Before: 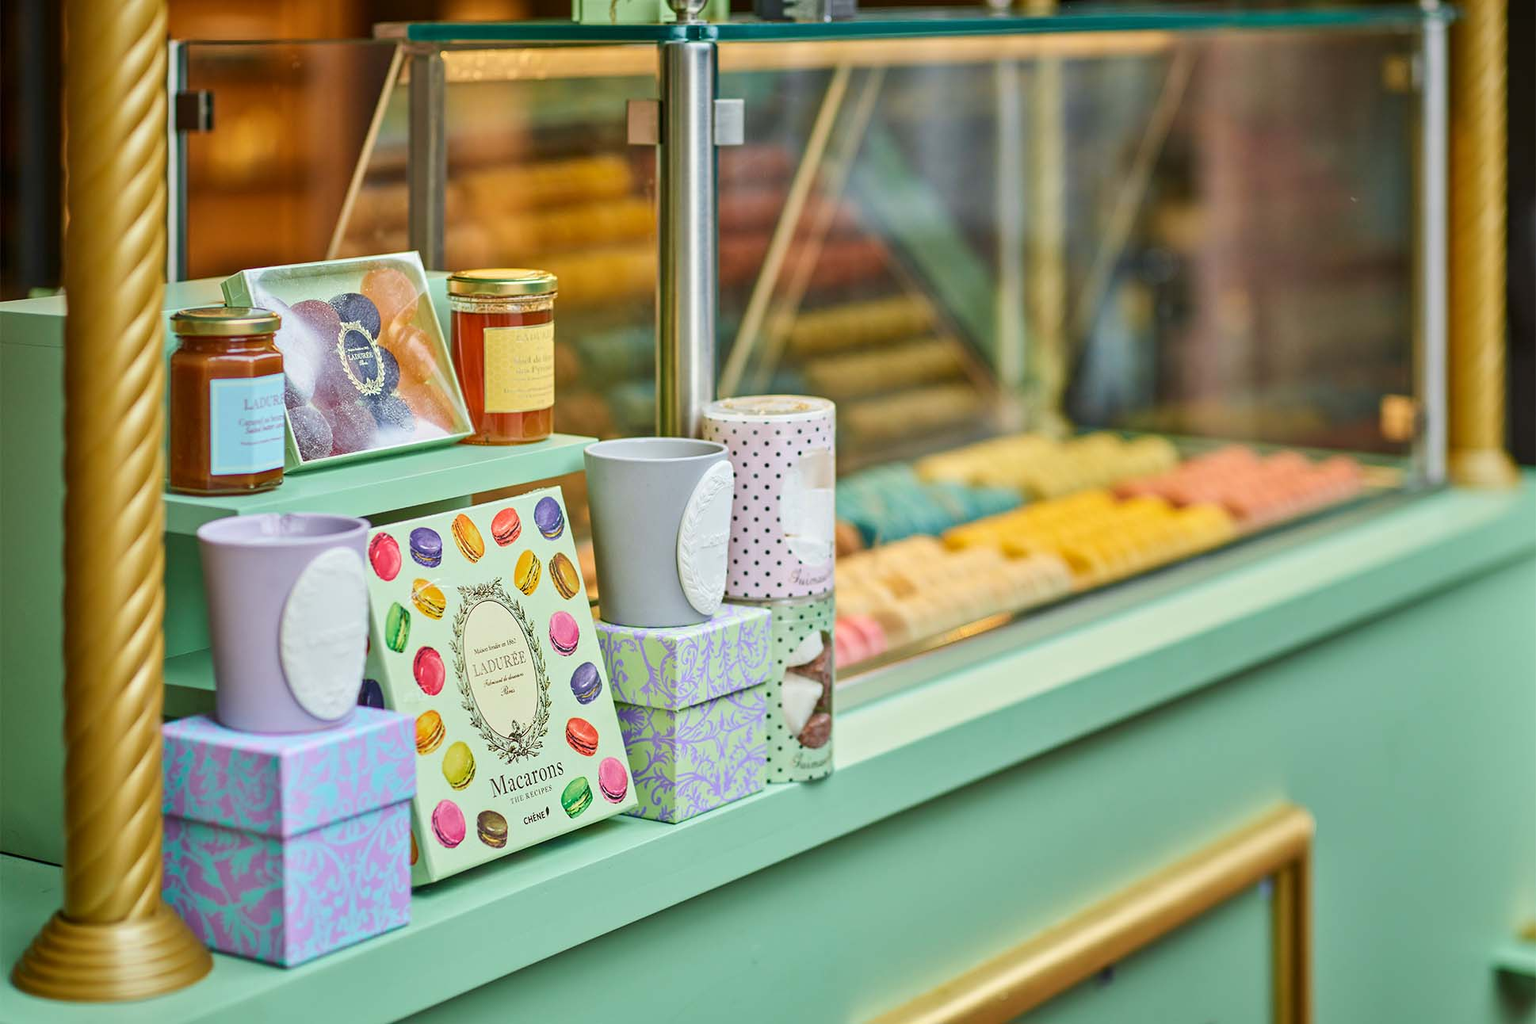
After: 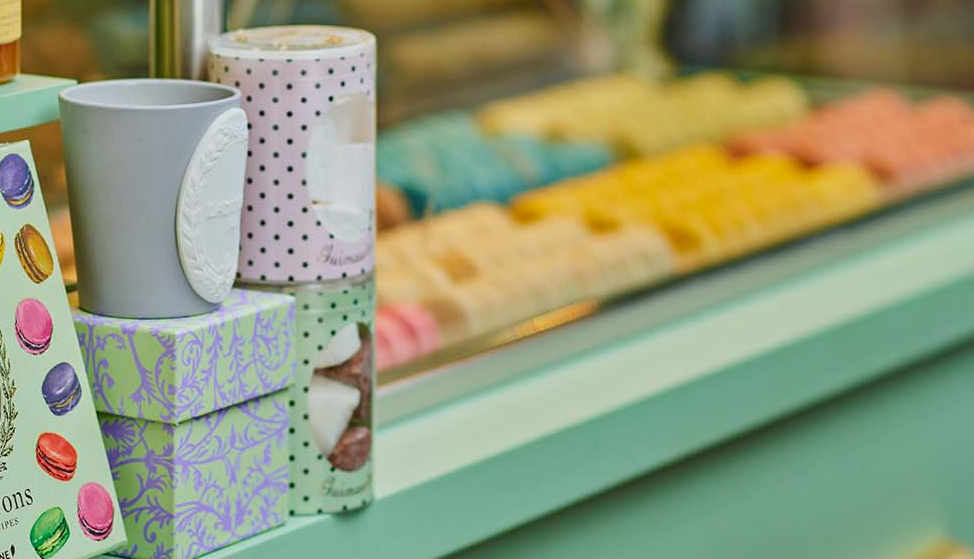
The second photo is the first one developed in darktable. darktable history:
shadows and highlights: radius 121.13, shadows 21.4, white point adjustment -9.72, highlights -14.39, soften with gaussian
crop: left 35.03%, top 36.625%, right 14.663%, bottom 20.057%
